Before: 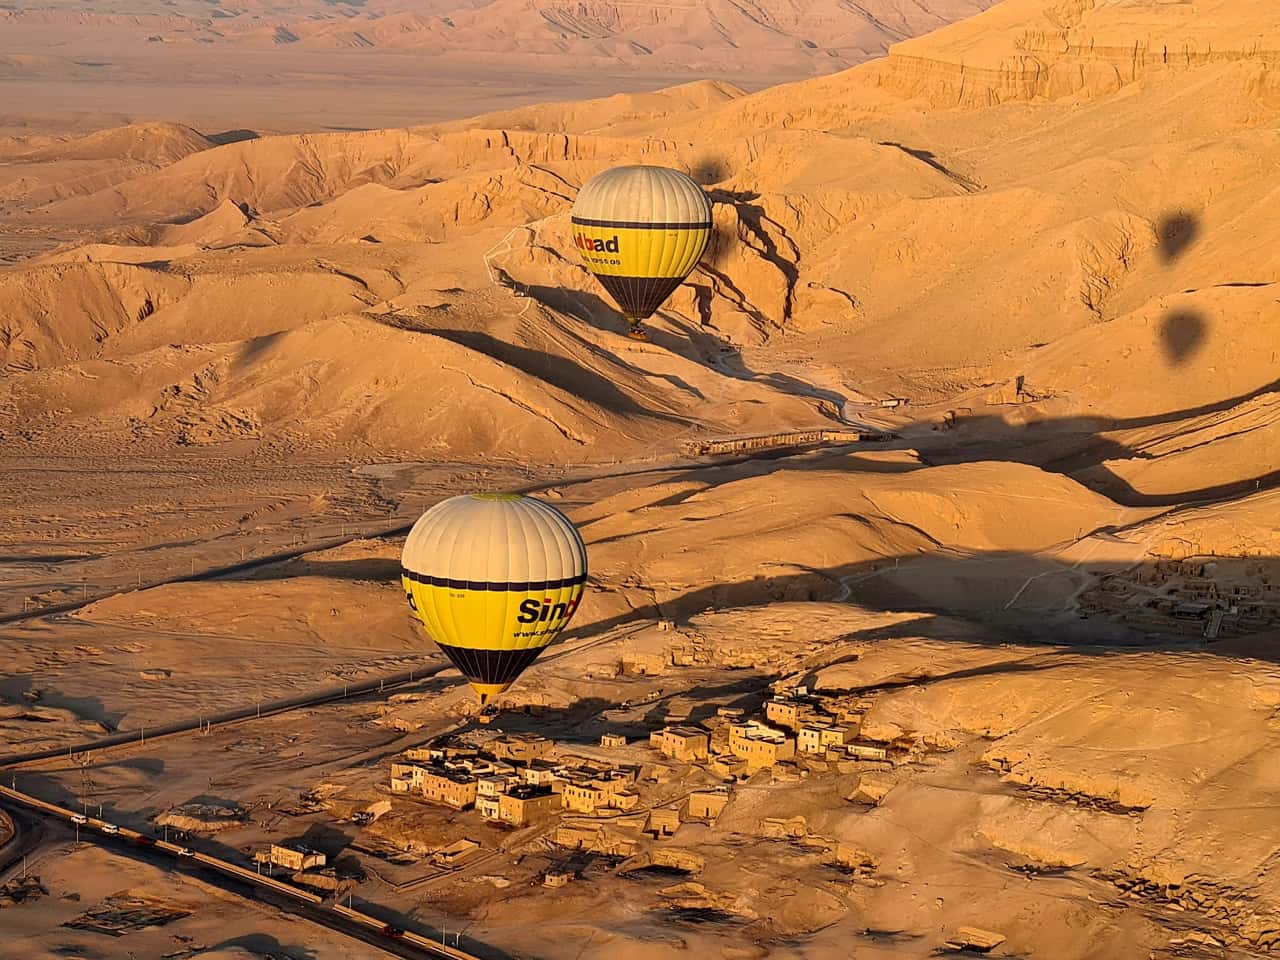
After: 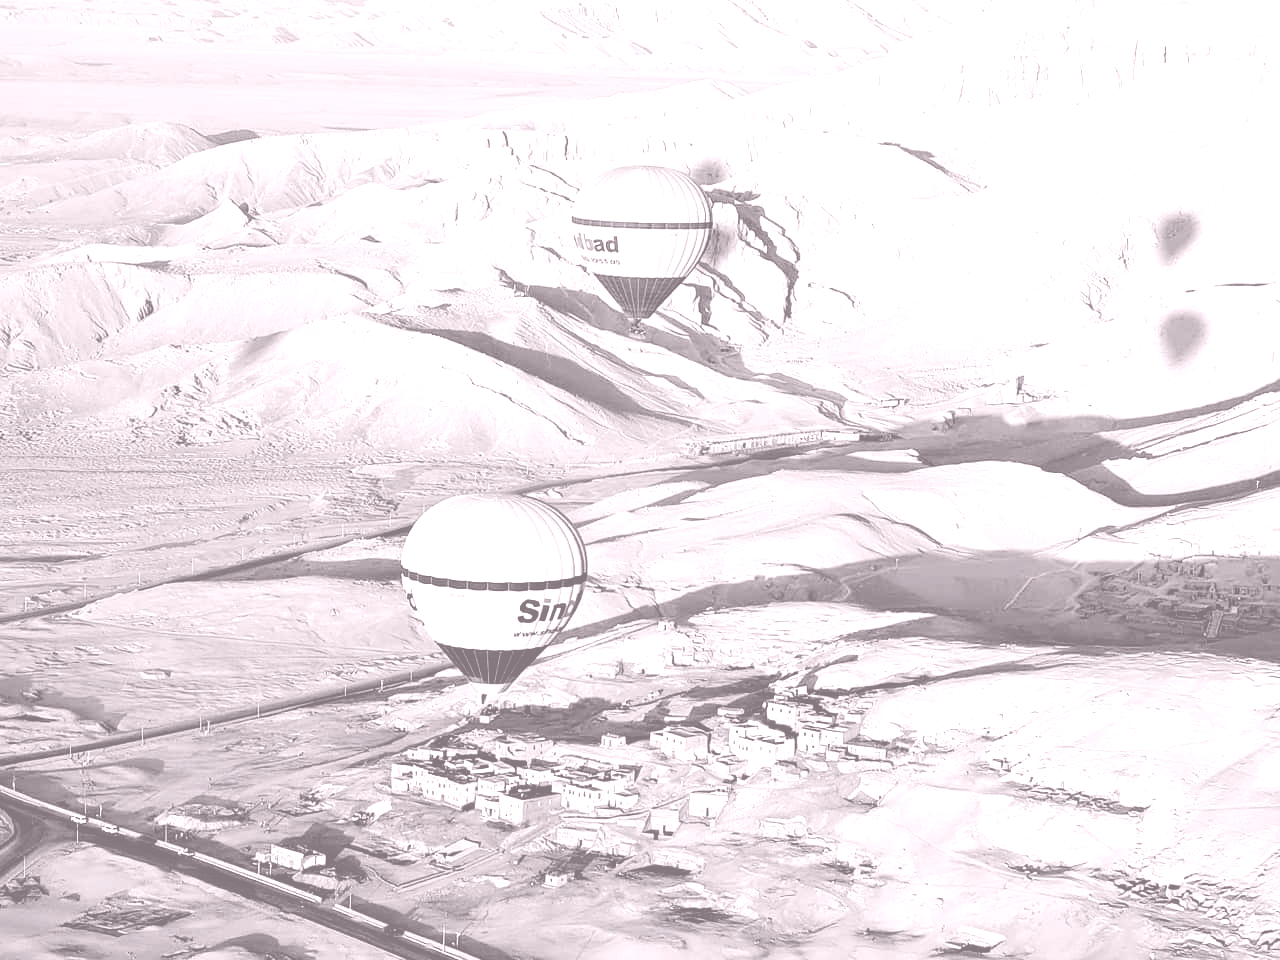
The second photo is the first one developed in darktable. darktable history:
colorize: hue 25.2°, saturation 83%, source mix 82%, lightness 79%, version 1
filmic rgb: black relative exposure -7.65 EV, white relative exposure 4.56 EV, hardness 3.61
